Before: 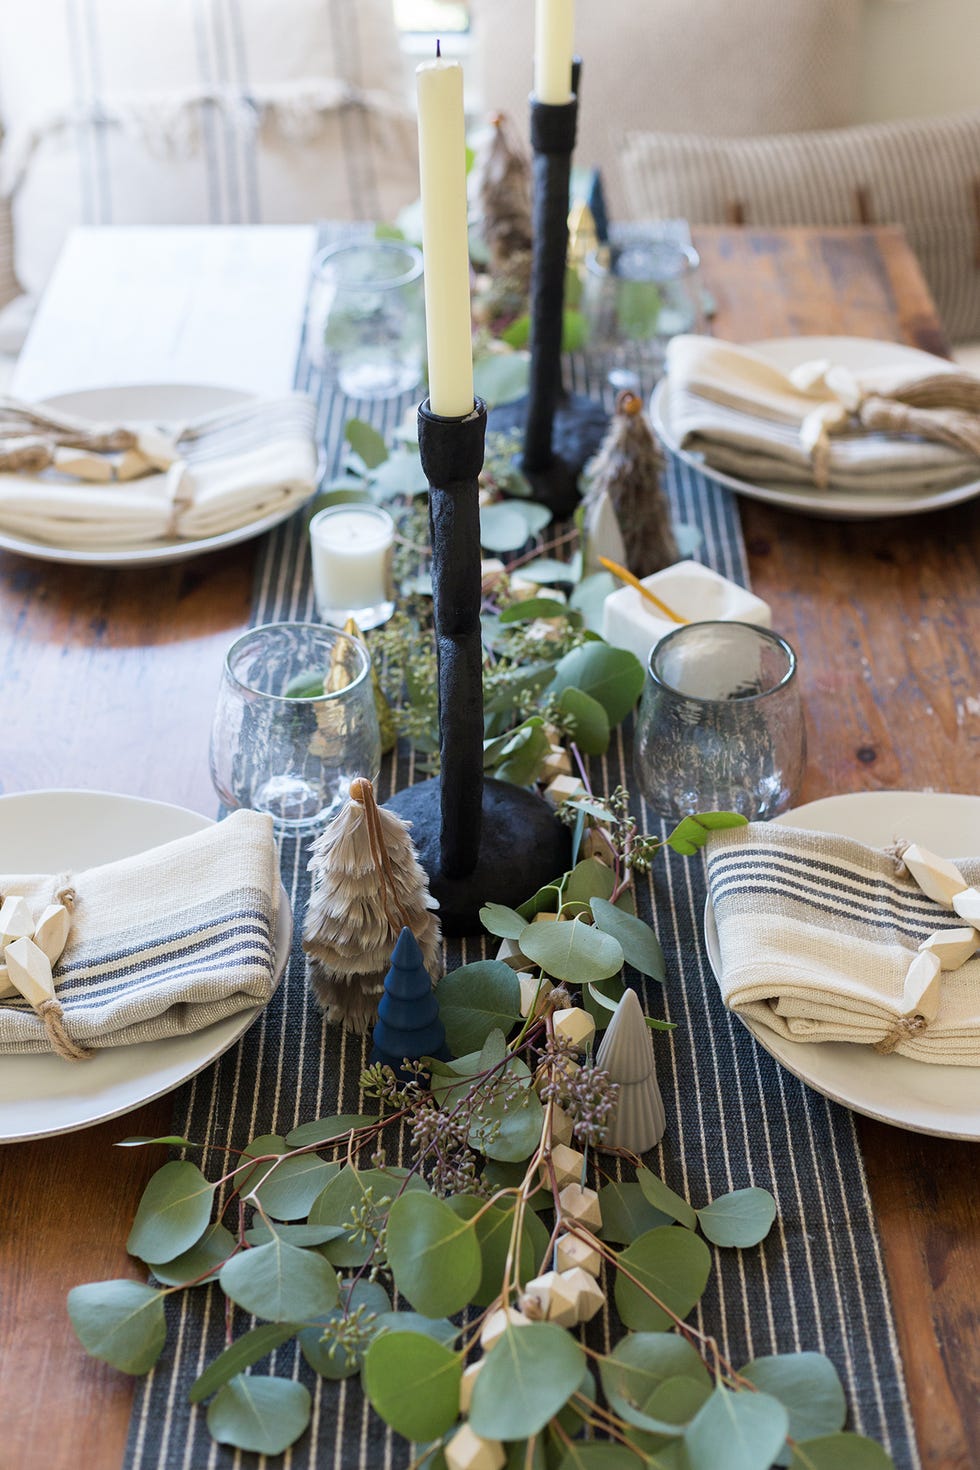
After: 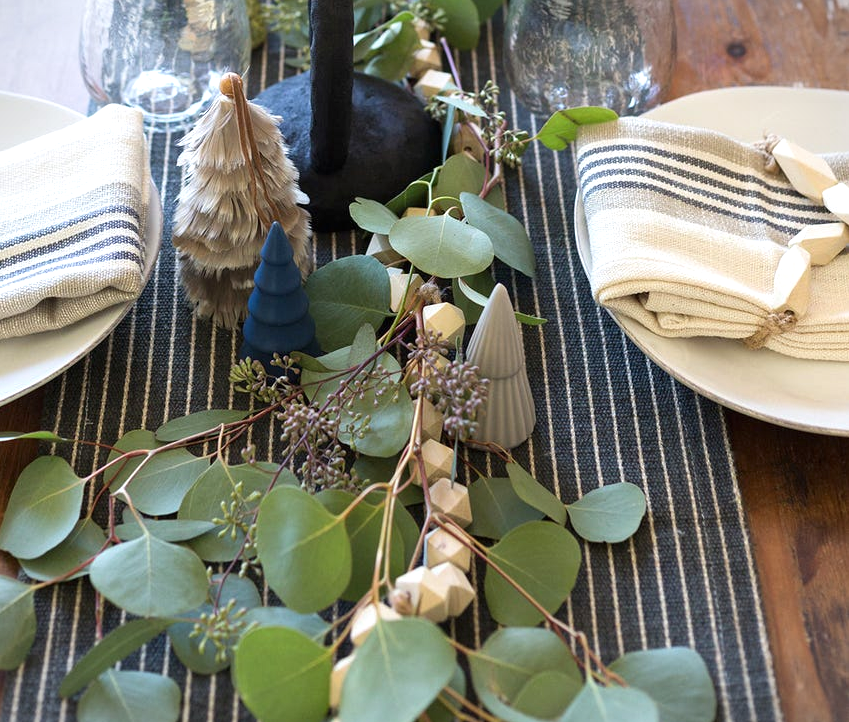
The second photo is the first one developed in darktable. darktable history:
crop and rotate: left 13.318%, top 47.987%, bottom 2.87%
exposure: black level correction 0, exposure 0.5 EV, compensate exposure bias true, compensate highlight preservation false
vignetting: fall-off start 99.76%, fall-off radius 72.13%, width/height ratio 1.177, unbound false
